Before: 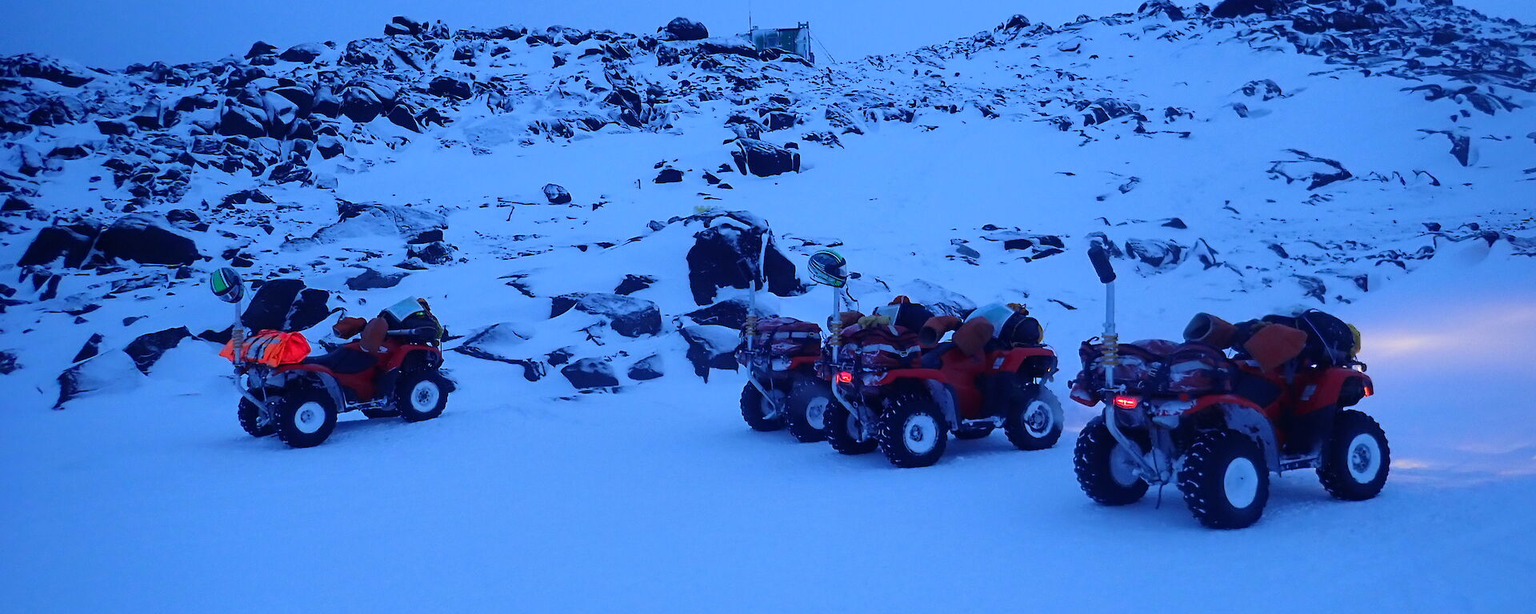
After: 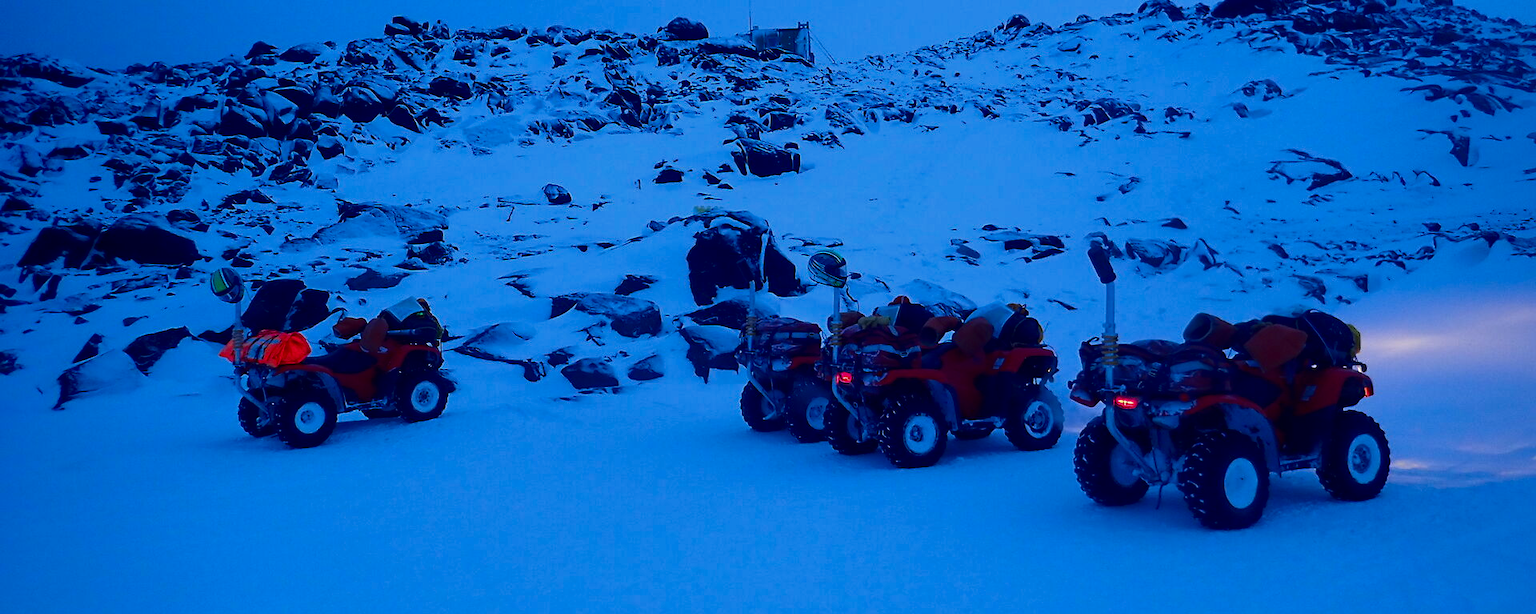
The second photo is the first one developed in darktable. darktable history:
contrast brightness saturation: brightness -0.212, saturation 0.083
